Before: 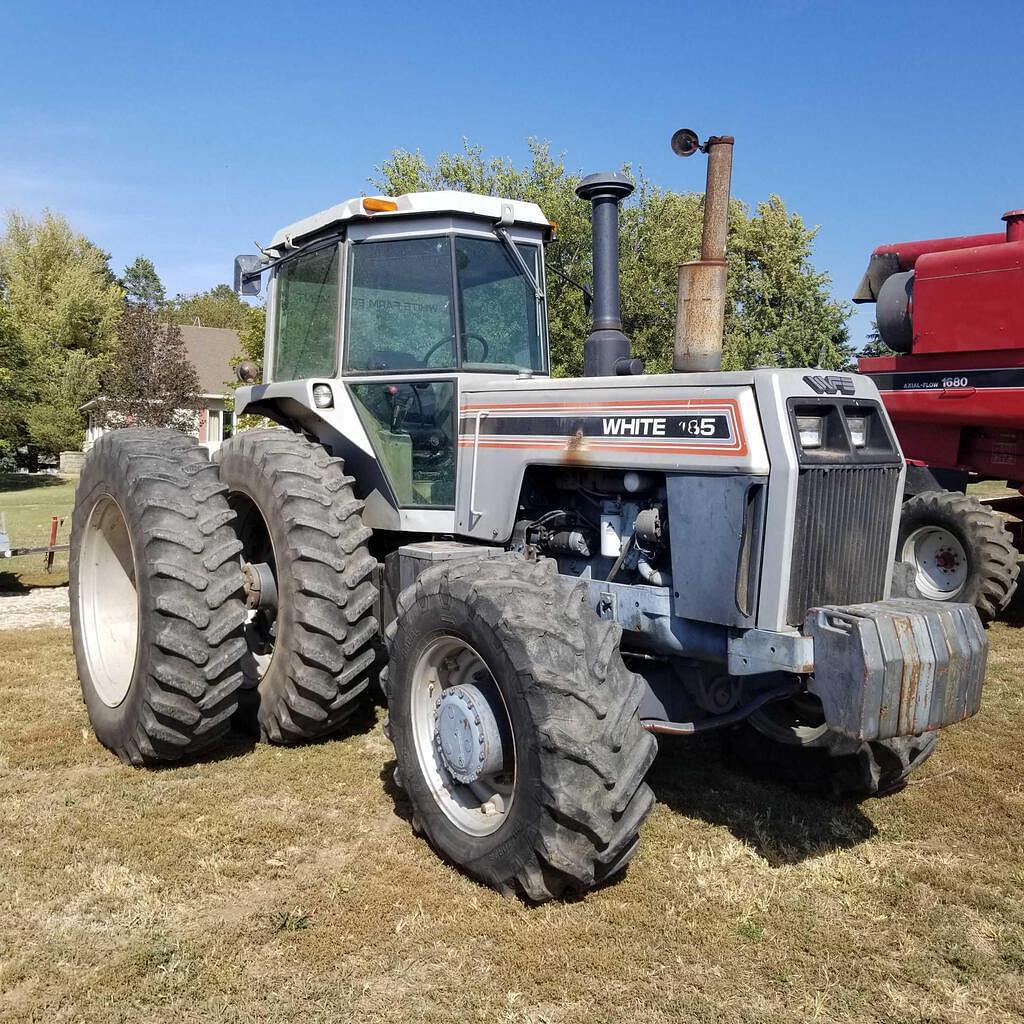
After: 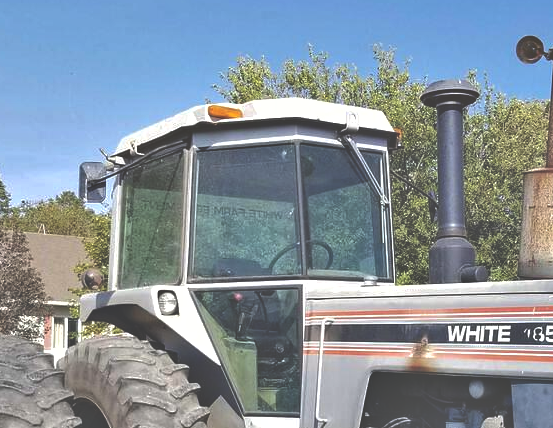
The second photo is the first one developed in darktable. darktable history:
contrast equalizer: octaves 7, y [[0.6 ×6], [0.55 ×6], [0 ×6], [0 ×6], [0 ×6]]
shadows and highlights: on, module defaults
exposure: black level correction -0.086, compensate highlight preservation false
crop: left 15.199%, top 9.104%, right 30.793%, bottom 49.086%
haze removal: compatibility mode true, adaptive false
